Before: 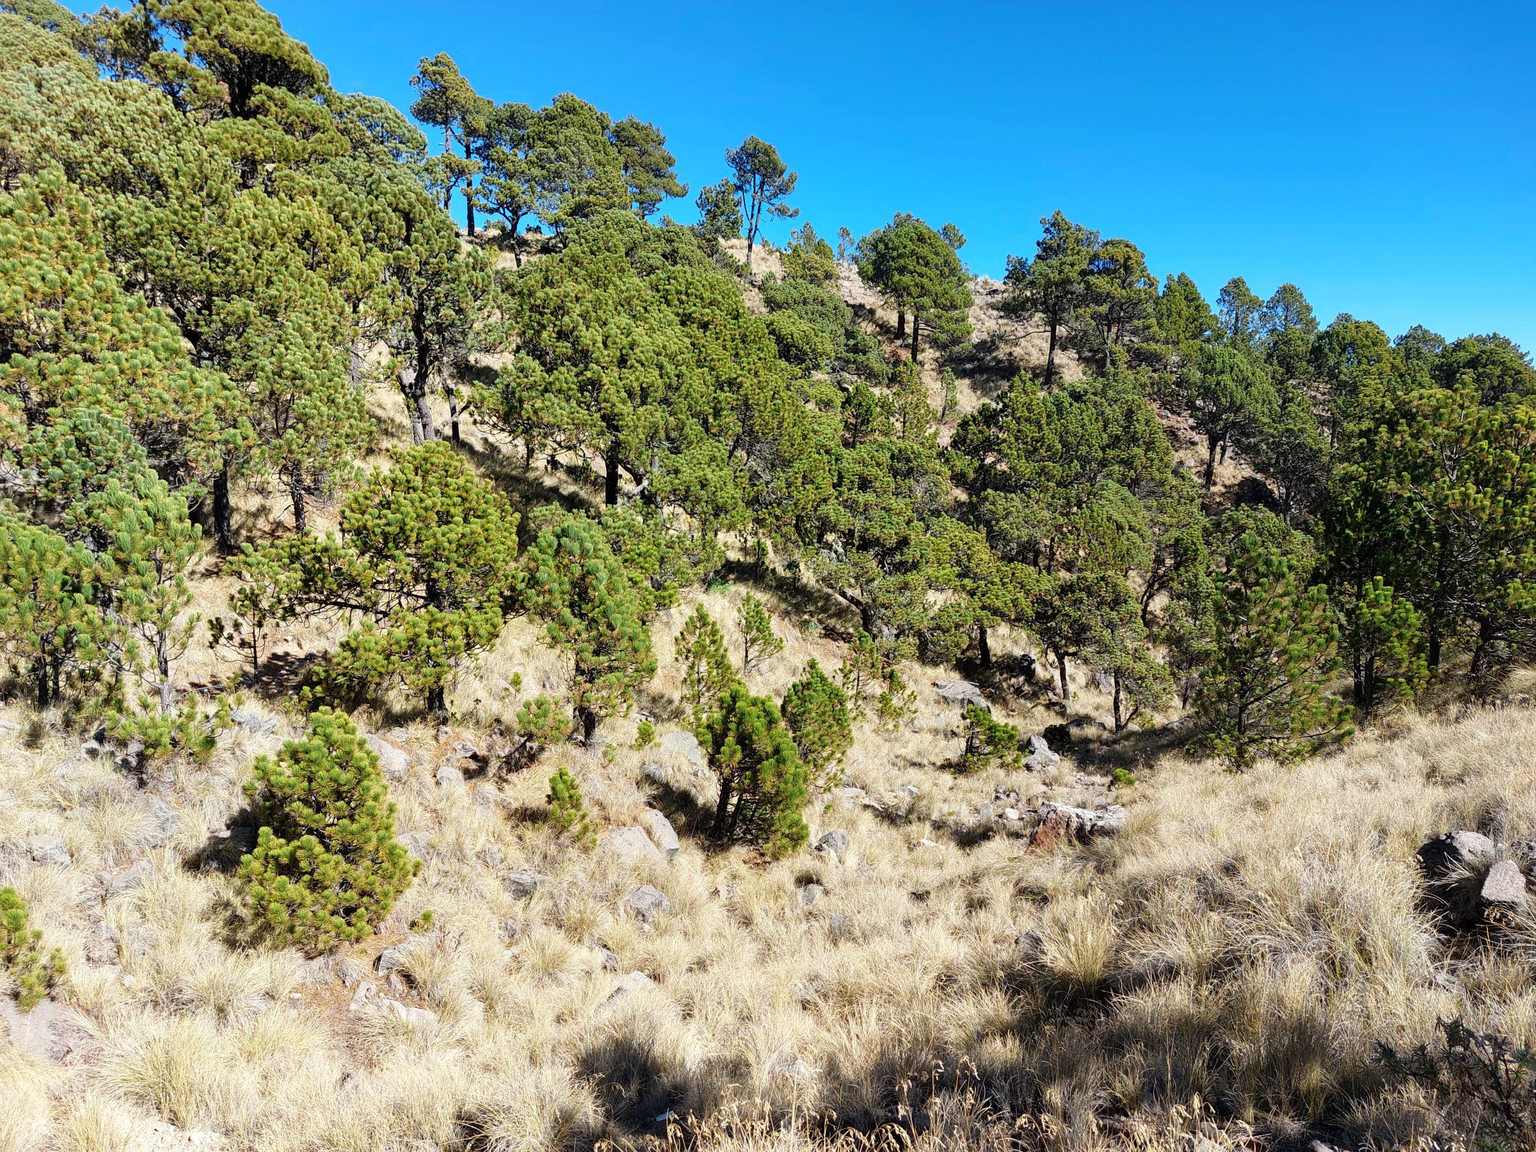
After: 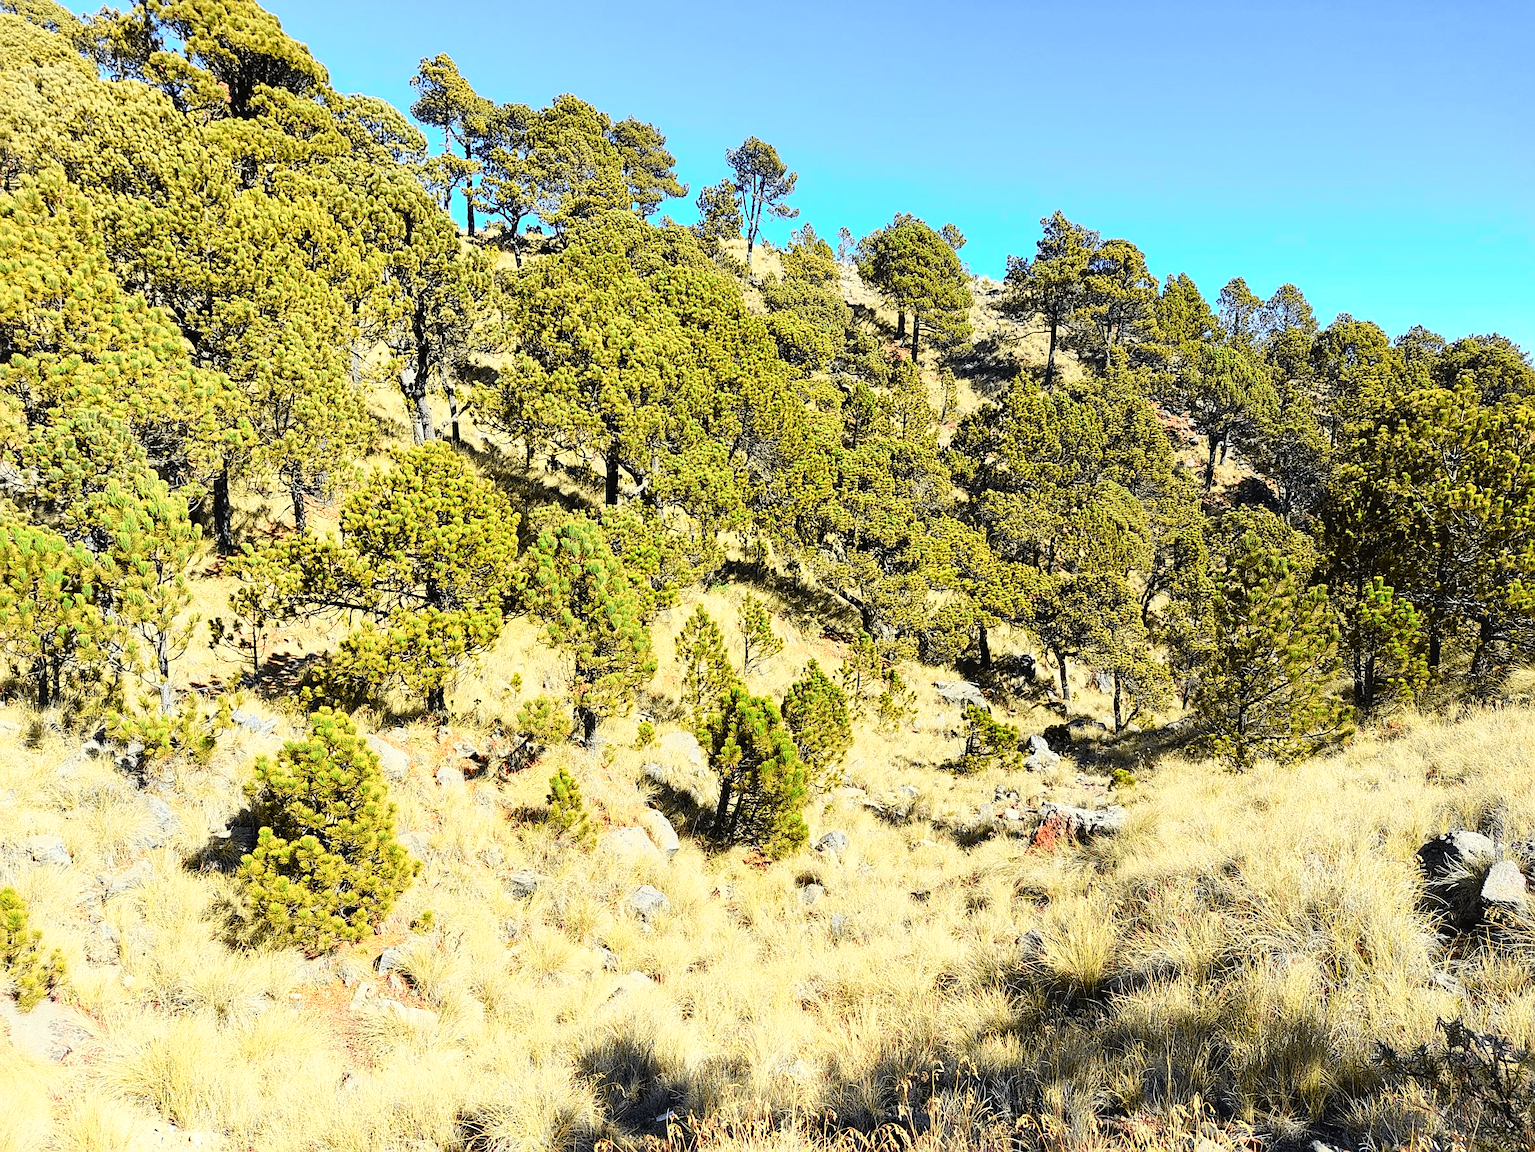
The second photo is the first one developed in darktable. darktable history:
tone curve: curves: ch0 [(0, 0.017) (0.259, 0.344) (0.593, 0.778) (0.786, 0.931) (1, 0.999)]; ch1 [(0, 0) (0.405, 0.387) (0.442, 0.47) (0.492, 0.5) (0.511, 0.503) (0.548, 0.596) (0.7, 0.795) (1, 1)]; ch2 [(0, 0) (0.411, 0.433) (0.5, 0.504) (0.535, 0.581) (1, 1)], color space Lab, independent channels, preserve colors none
sharpen: on, module defaults
color correction: highlights a* -2.68, highlights b* 2.57
